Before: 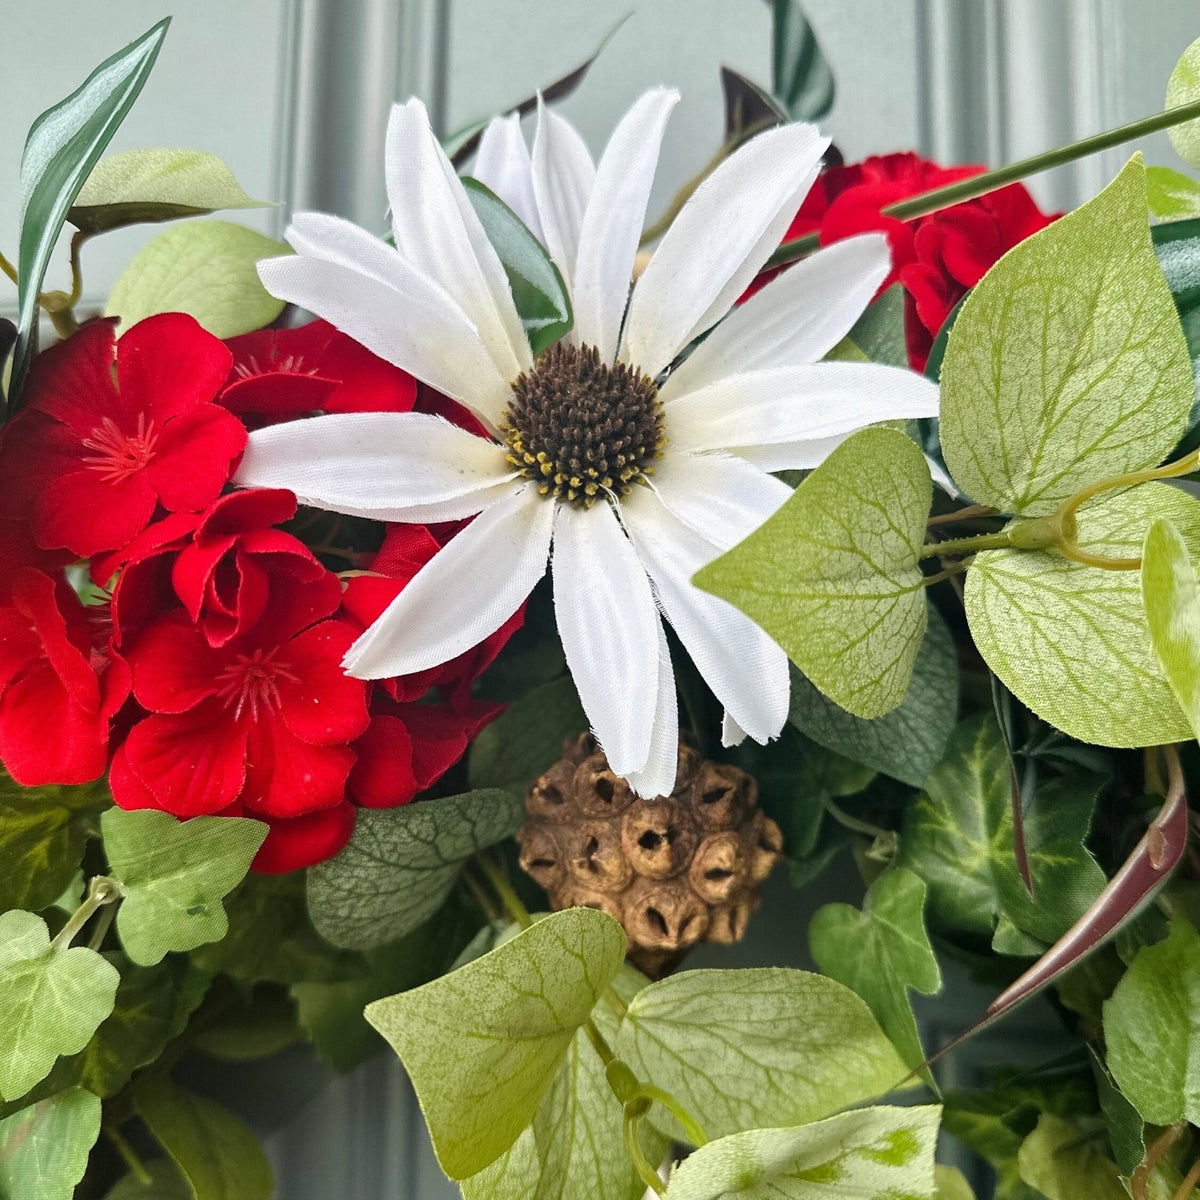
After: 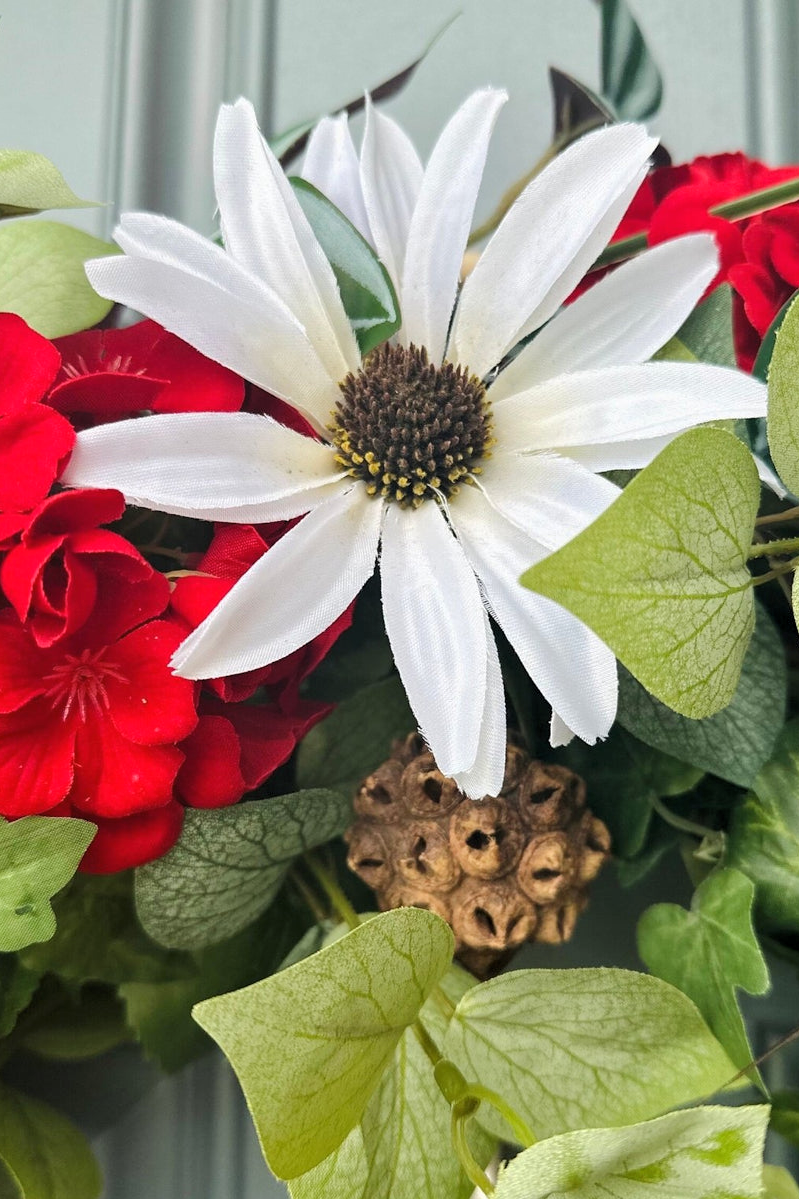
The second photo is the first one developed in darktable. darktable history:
crop and rotate: left 14.385%, right 18.948%
base curve: curves: ch0 [(0, 0) (0.262, 0.32) (0.722, 0.705) (1, 1)]
levels: mode automatic, black 0.023%, white 99.97%, levels [0.062, 0.494, 0.925]
